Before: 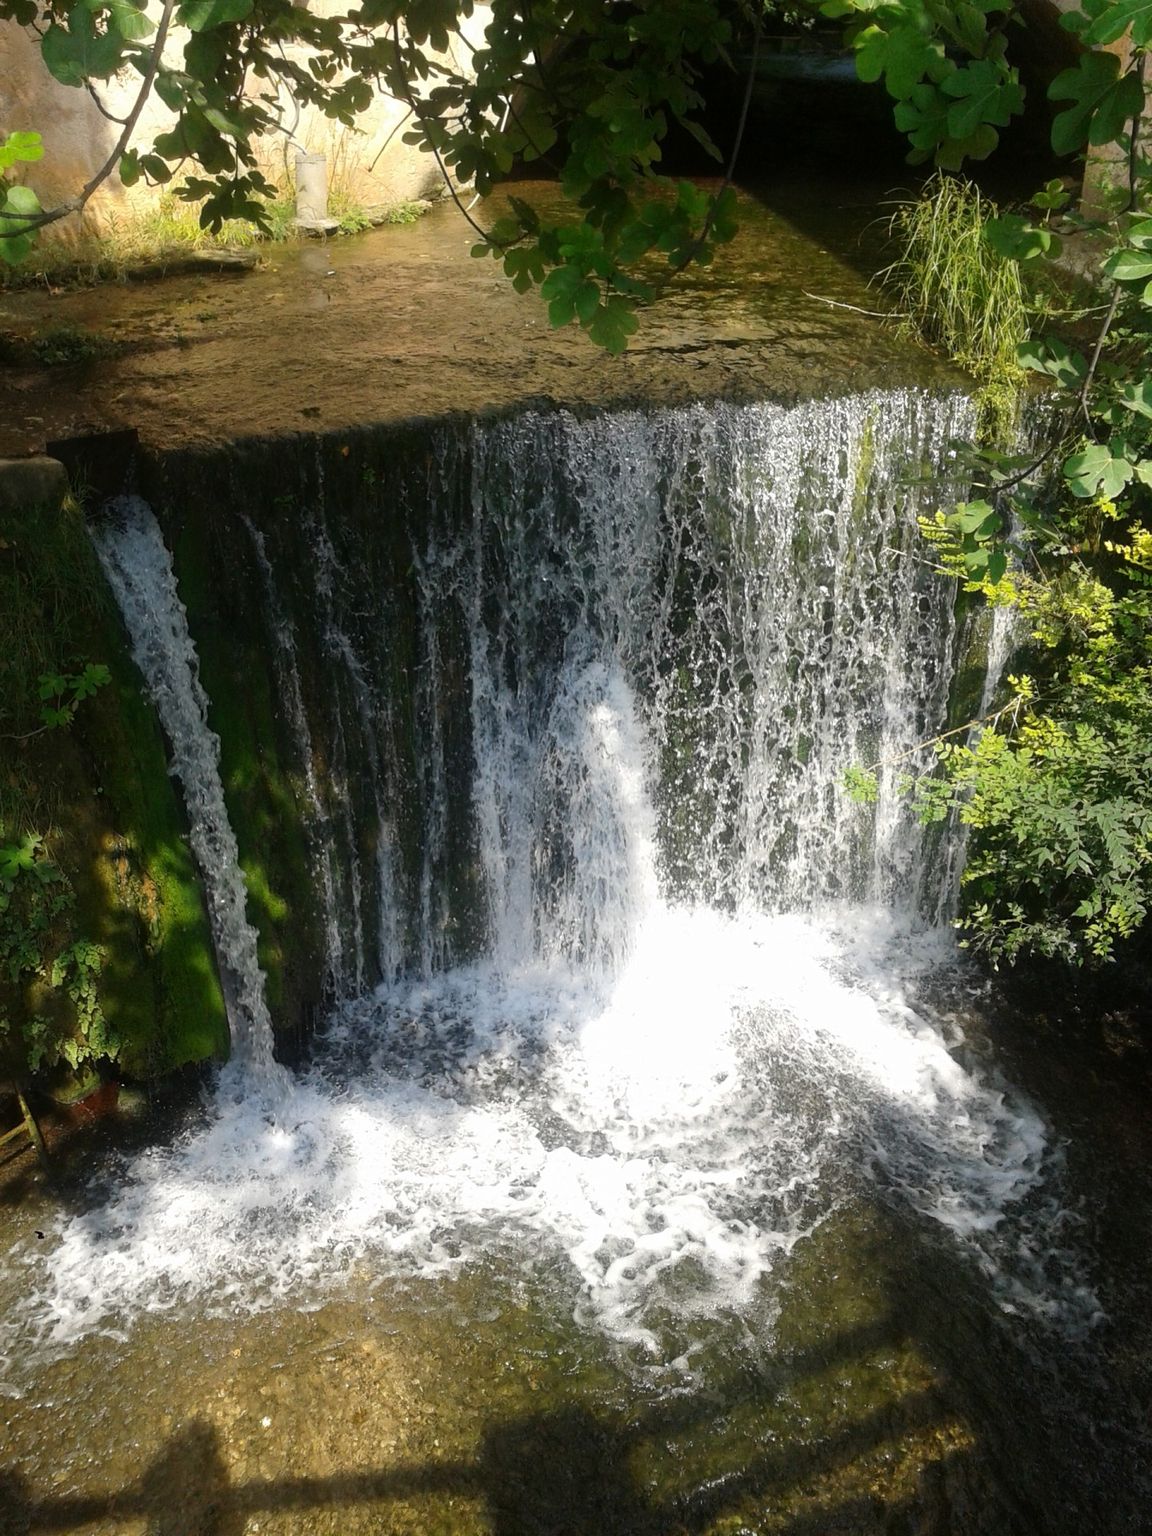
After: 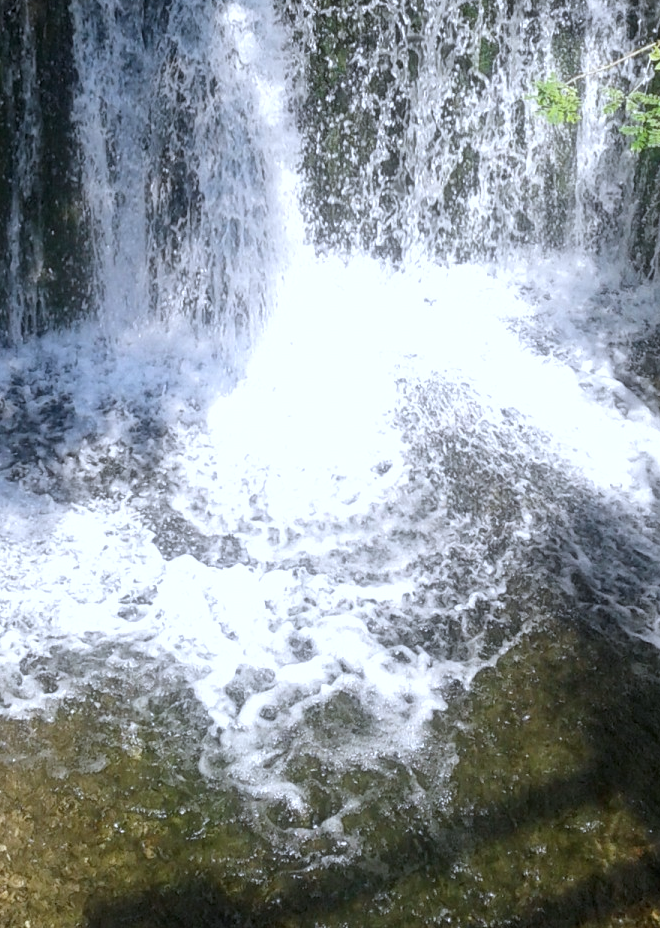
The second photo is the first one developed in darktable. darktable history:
crop: left 35.976%, top 45.819%, right 18.162%, bottom 5.807%
local contrast: highlights 100%, shadows 100%, detail 120%, midtone range 0.2
color calibration: illuminant as shot in camera, x 0.37, y 0.382, temperature 4313.32 K
